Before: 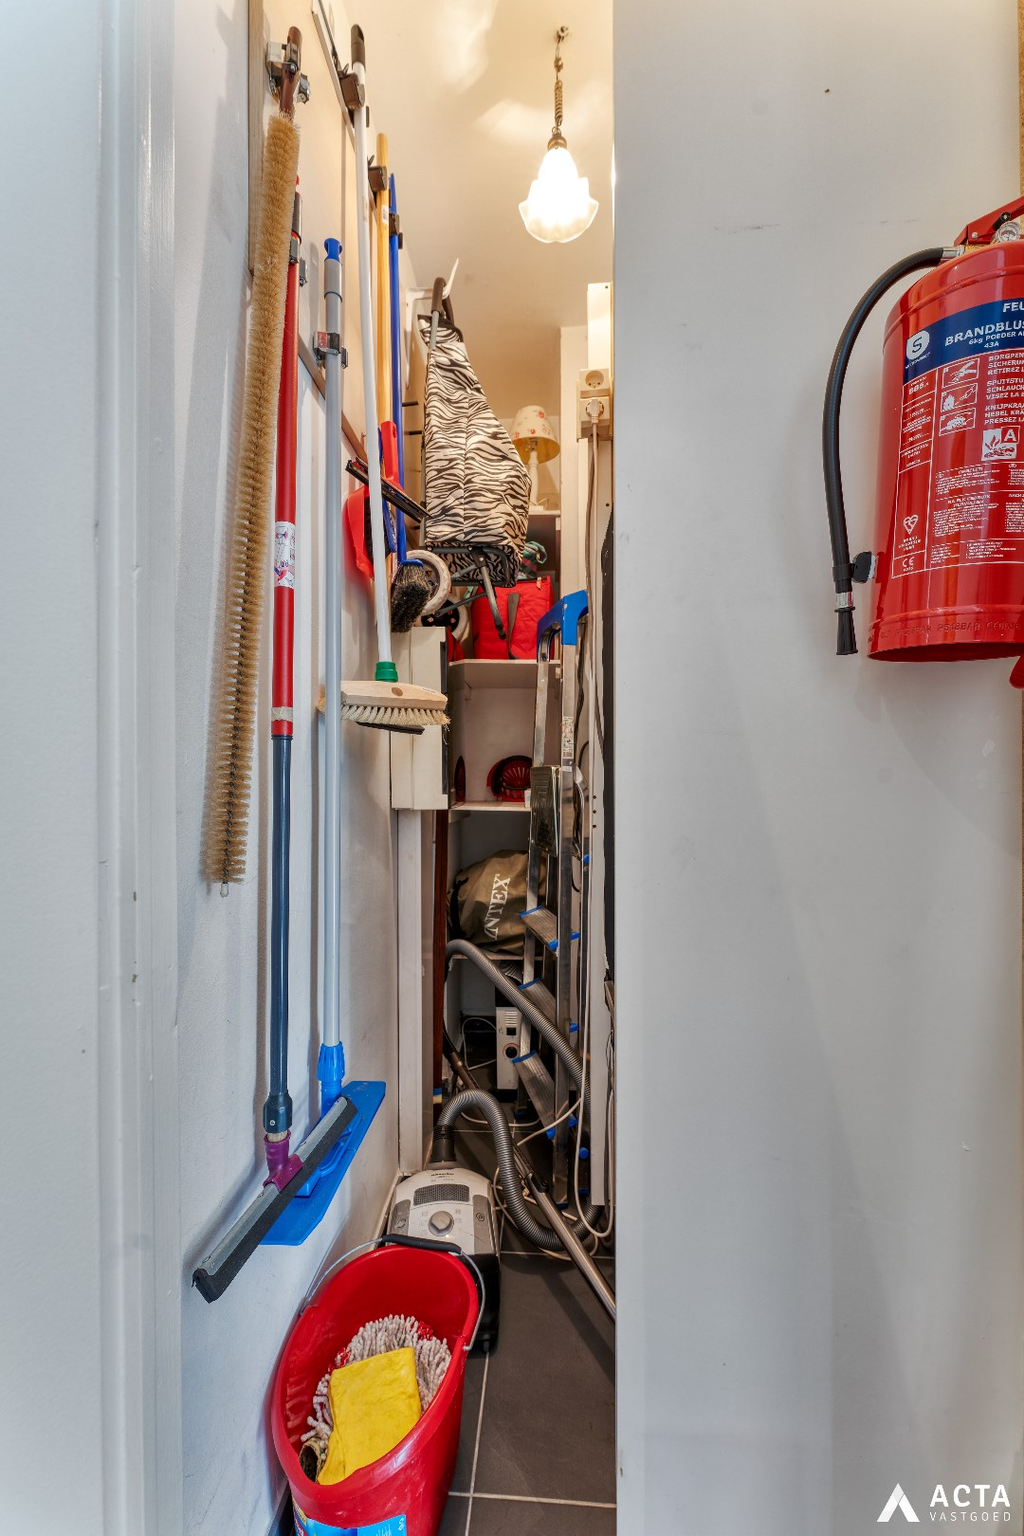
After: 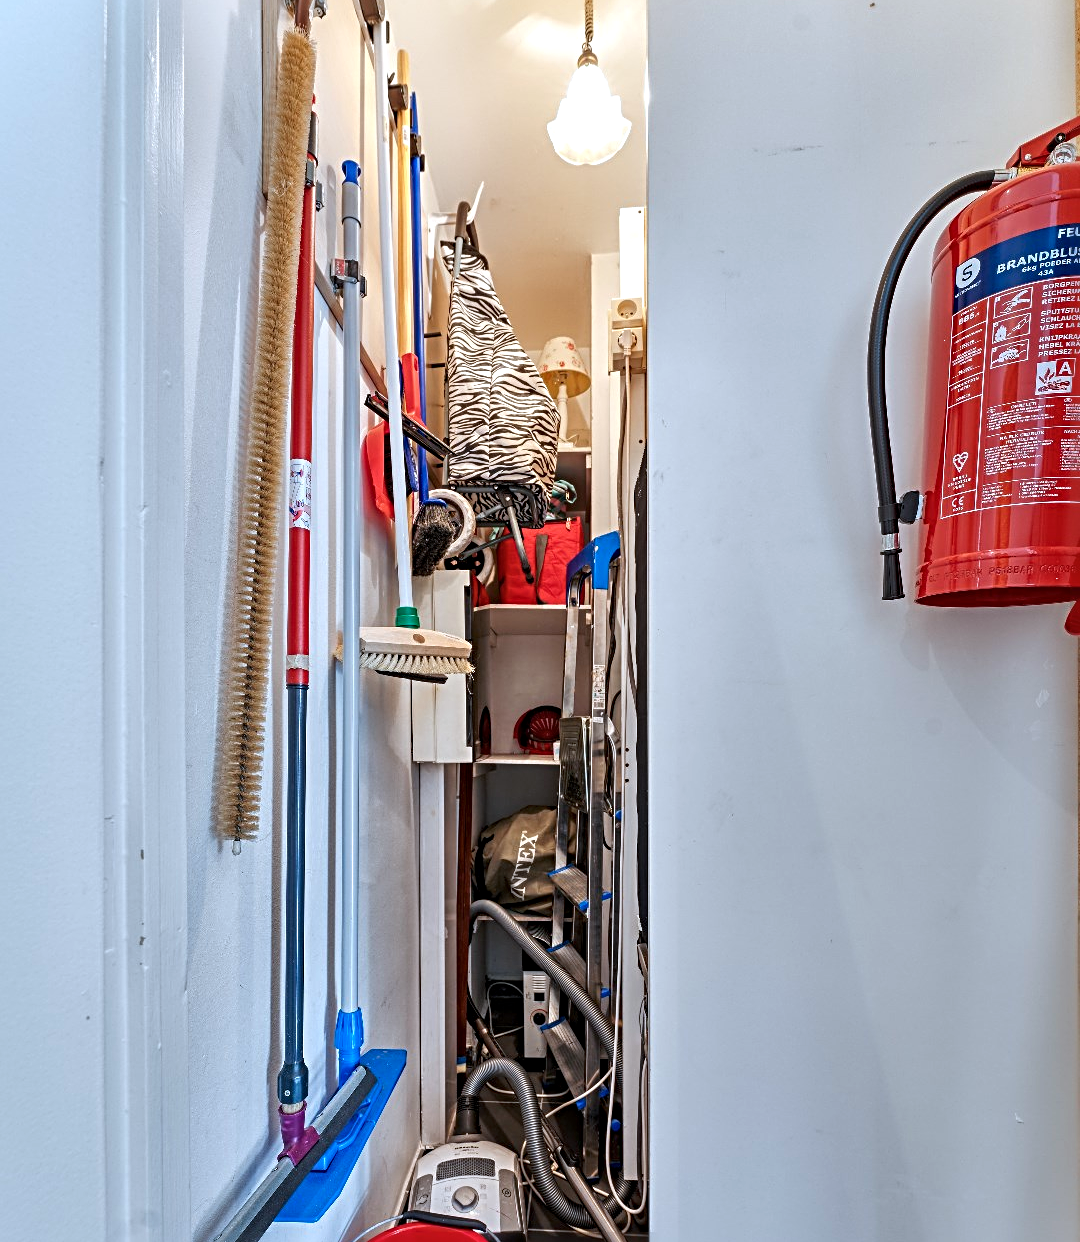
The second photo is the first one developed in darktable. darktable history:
sharpen: radius 4
crop: top 5.667%, bottom 17.637%
exposure: exposure 0.3 EV, compensate highlight preservation false
color calibration: x 0.37, y 0.382, temperature 4313.32 K
